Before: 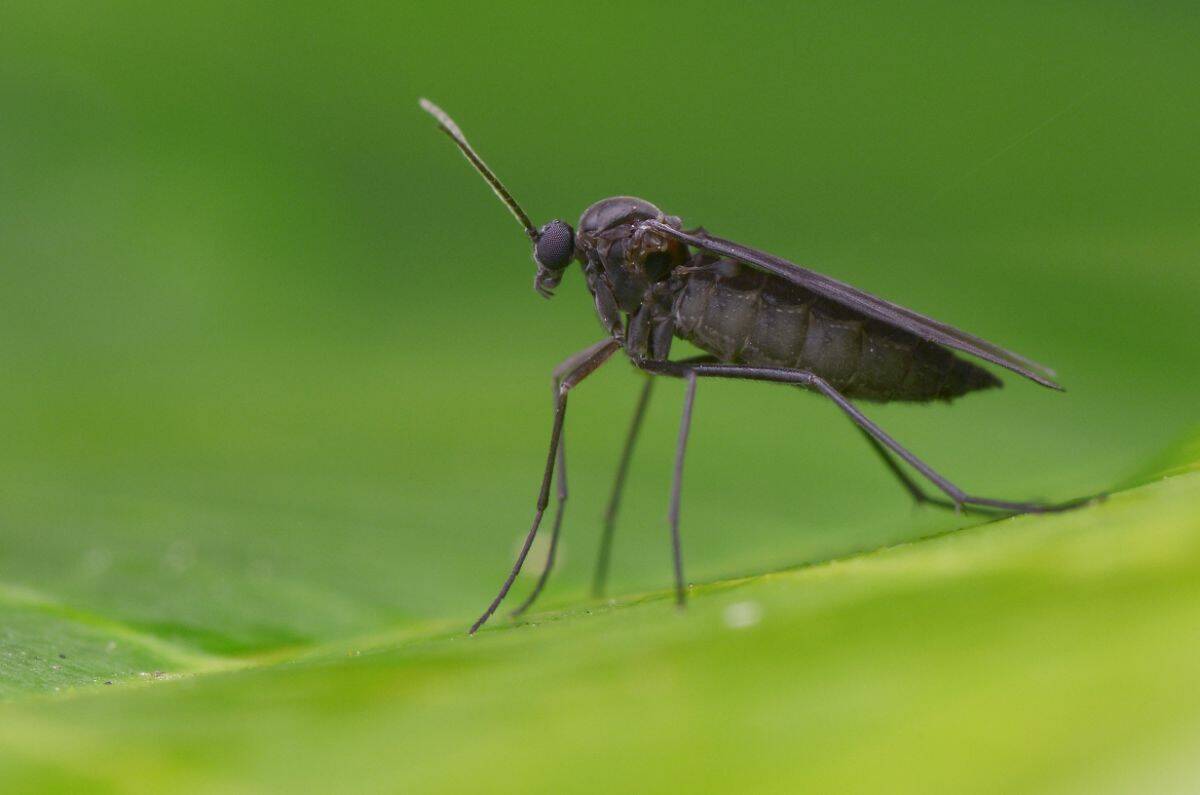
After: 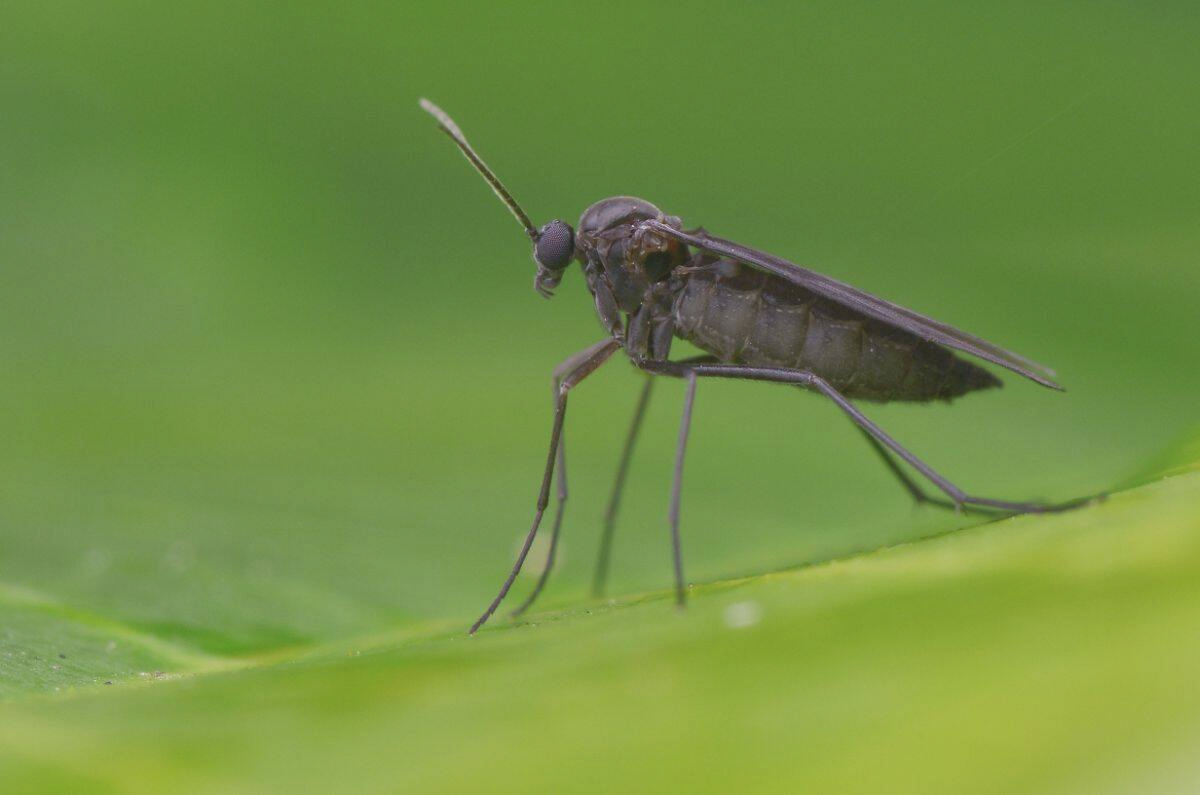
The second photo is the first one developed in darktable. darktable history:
shadows and highlights: shadows 32, highlights -32, soften with gaussian
contrast brightness saturation: contrast -0.15, brightness 0.05, saturation -0.12
